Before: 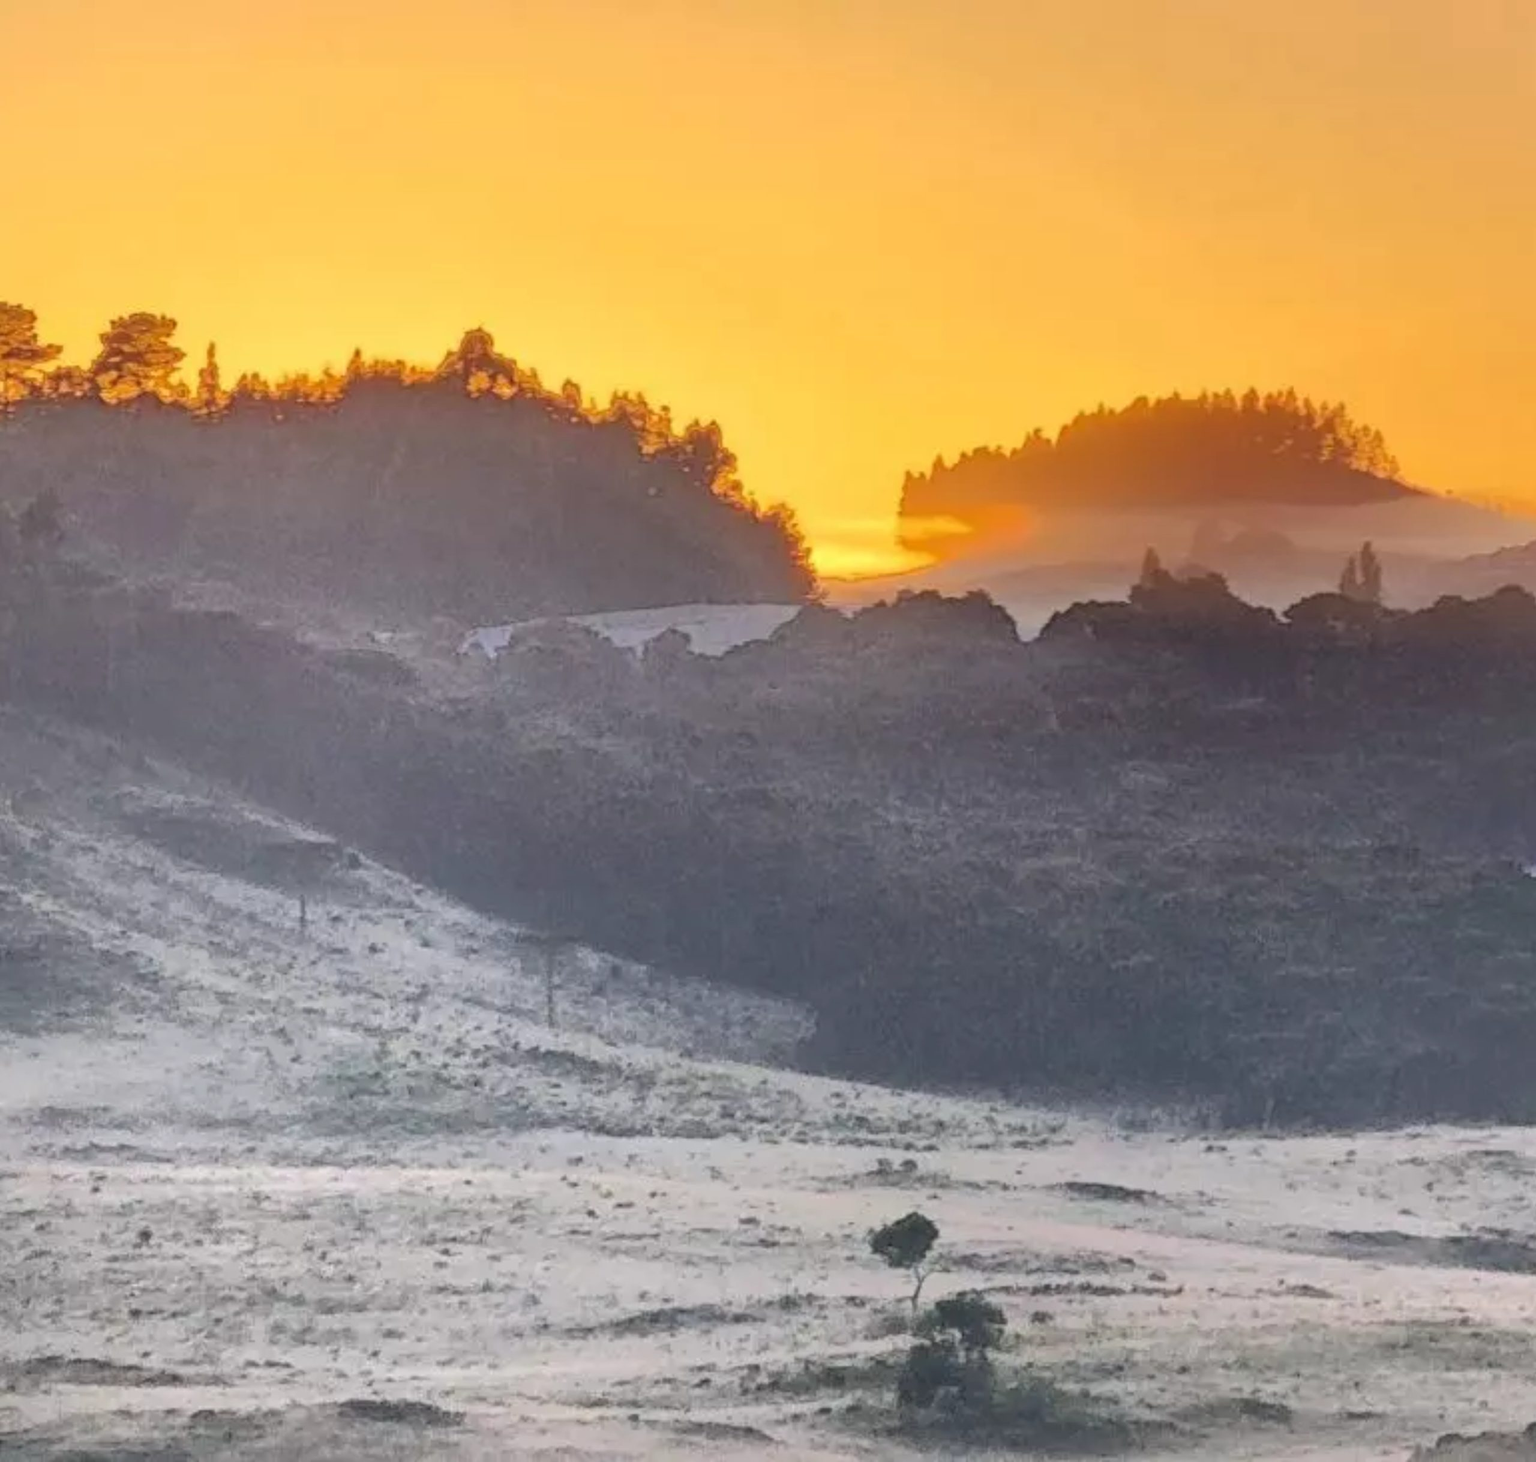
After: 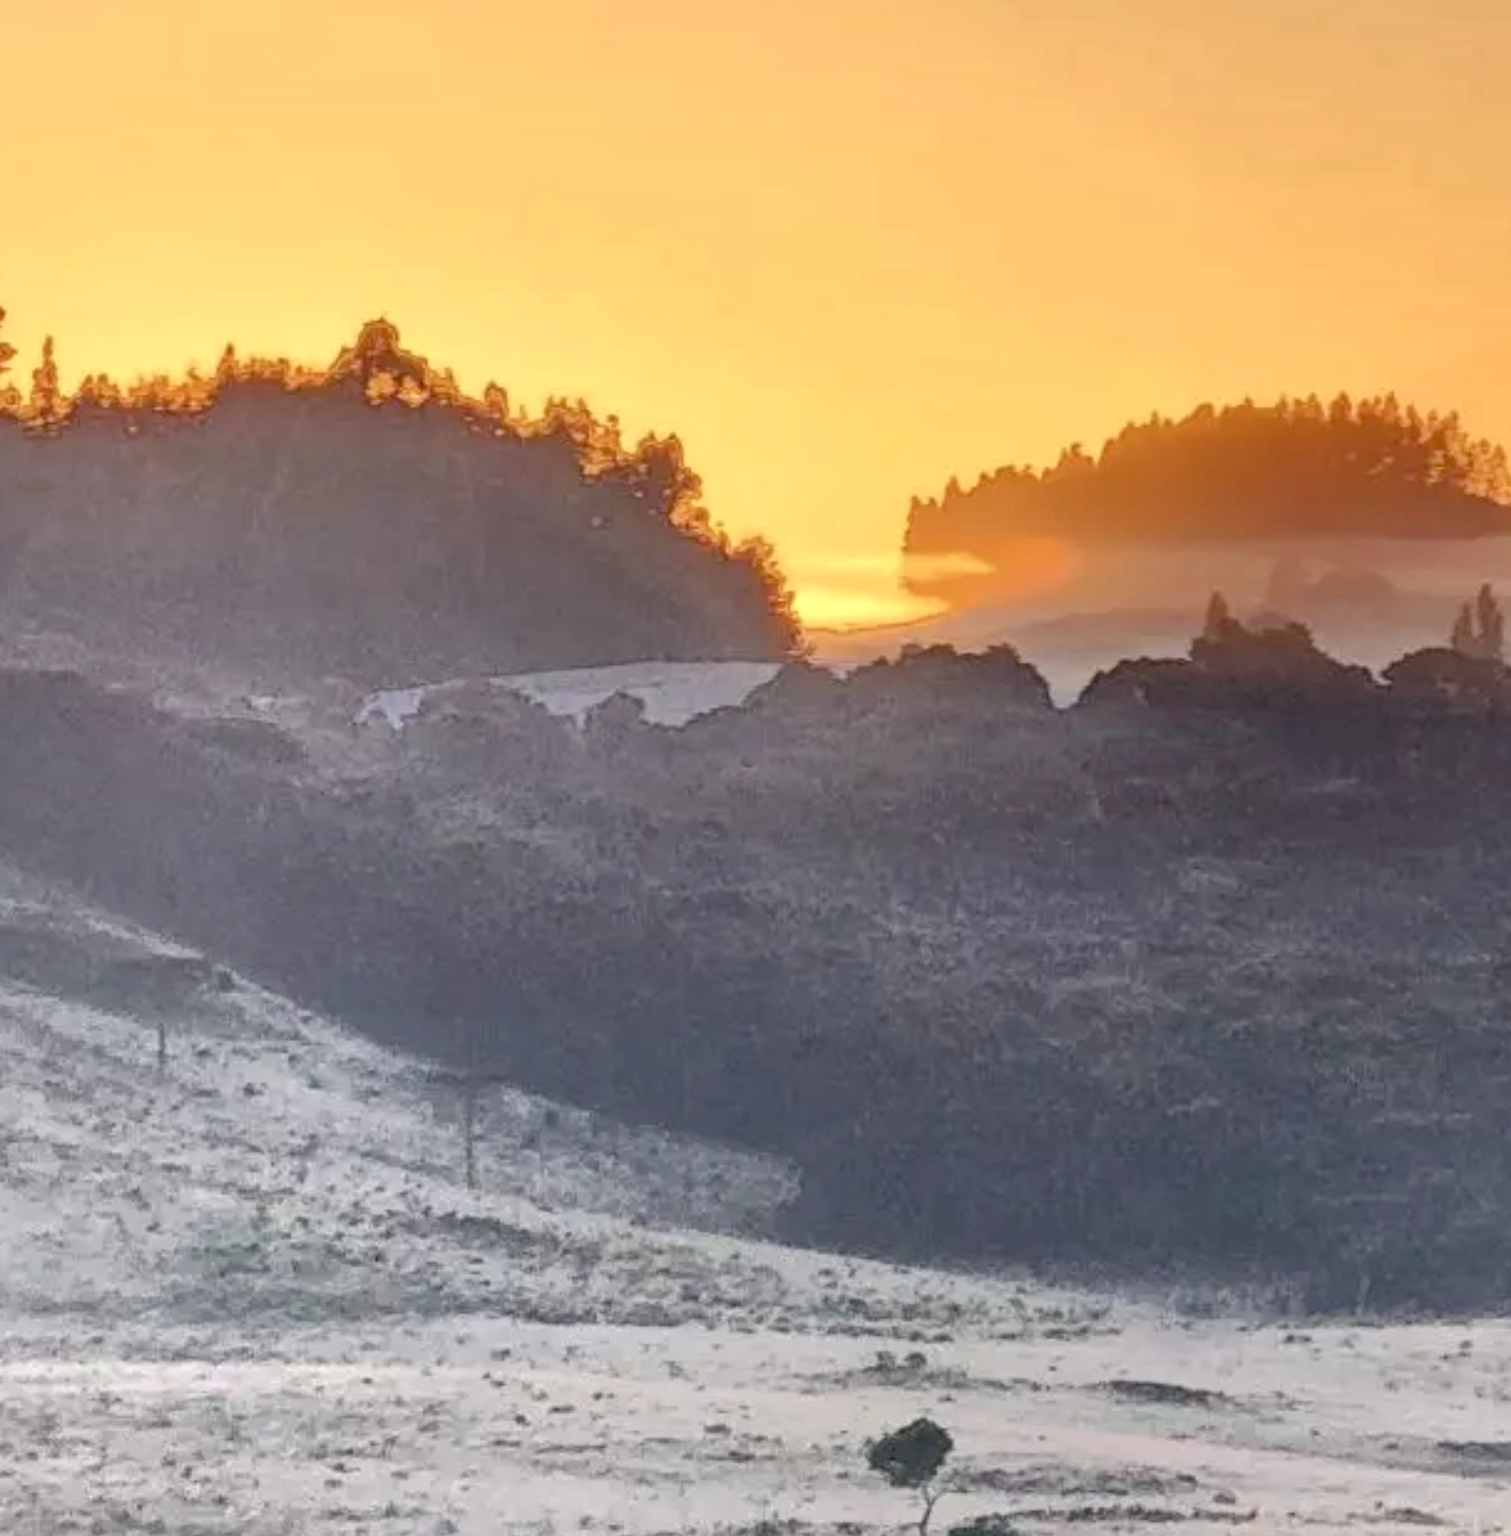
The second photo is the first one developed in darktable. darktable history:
local contrast: highlights 104%, shadows 97%, detail 119%, midtone range 0.2
crop: left 11.267%, top 4.949%, right 9.6%, bottom 10.559%
color balance rgb: perceptual saturation grading › global saturation 0.967%, perceptual saturation grading › highlights -19.847%, perceptual saturation grading › shadows 20.094%, contrast 5.544%
